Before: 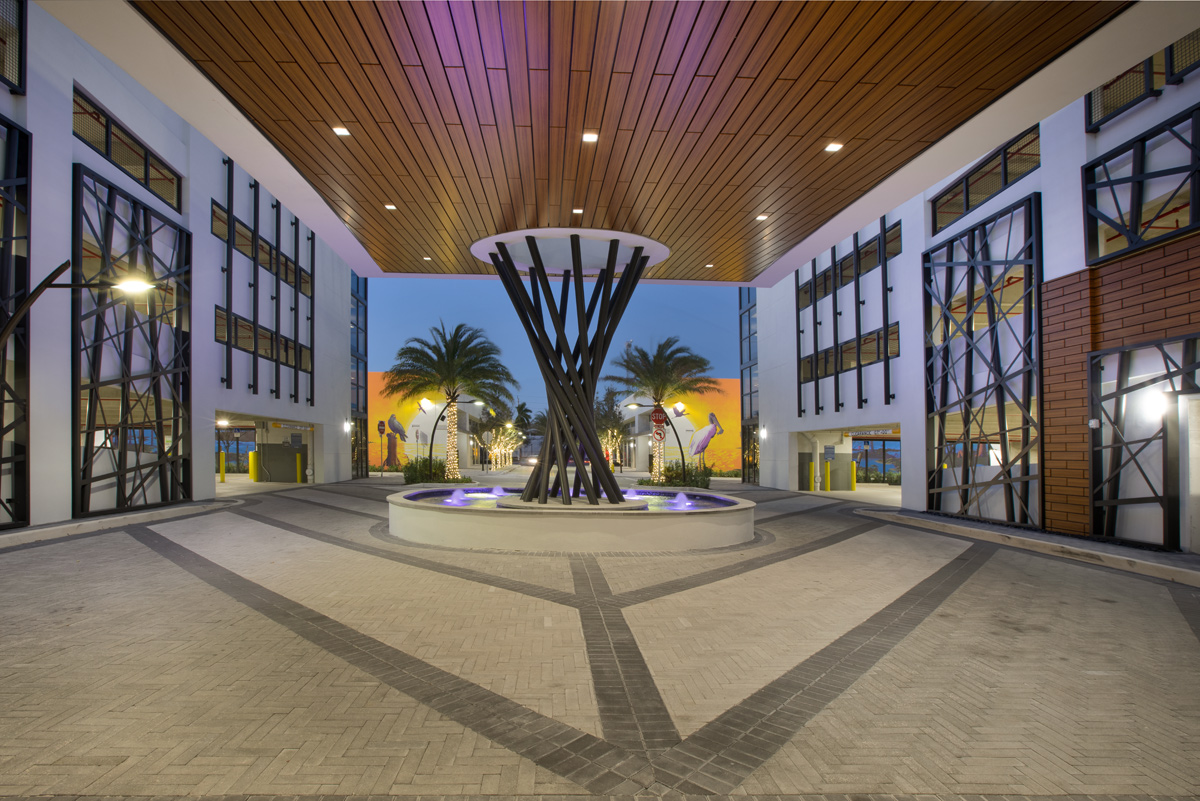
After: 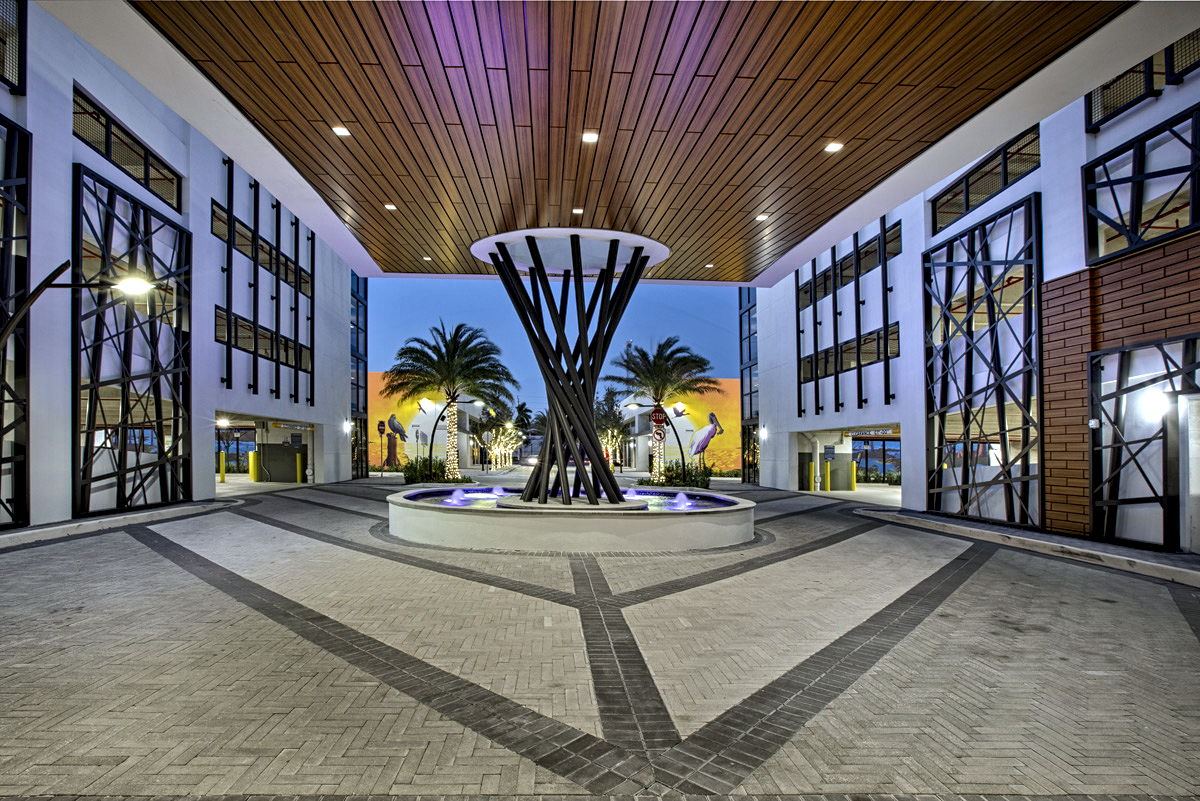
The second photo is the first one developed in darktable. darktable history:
white balance: red 0.924, blue 1.095
contrast equalizer: octaves 7, y [[0.5, 0.542, 0.583, 0.625, 0.667, 0.708], [0.5 ×6], [0.5 ×6], [0 ×6], [0 ×6]]
local contrast: on, module defaults
